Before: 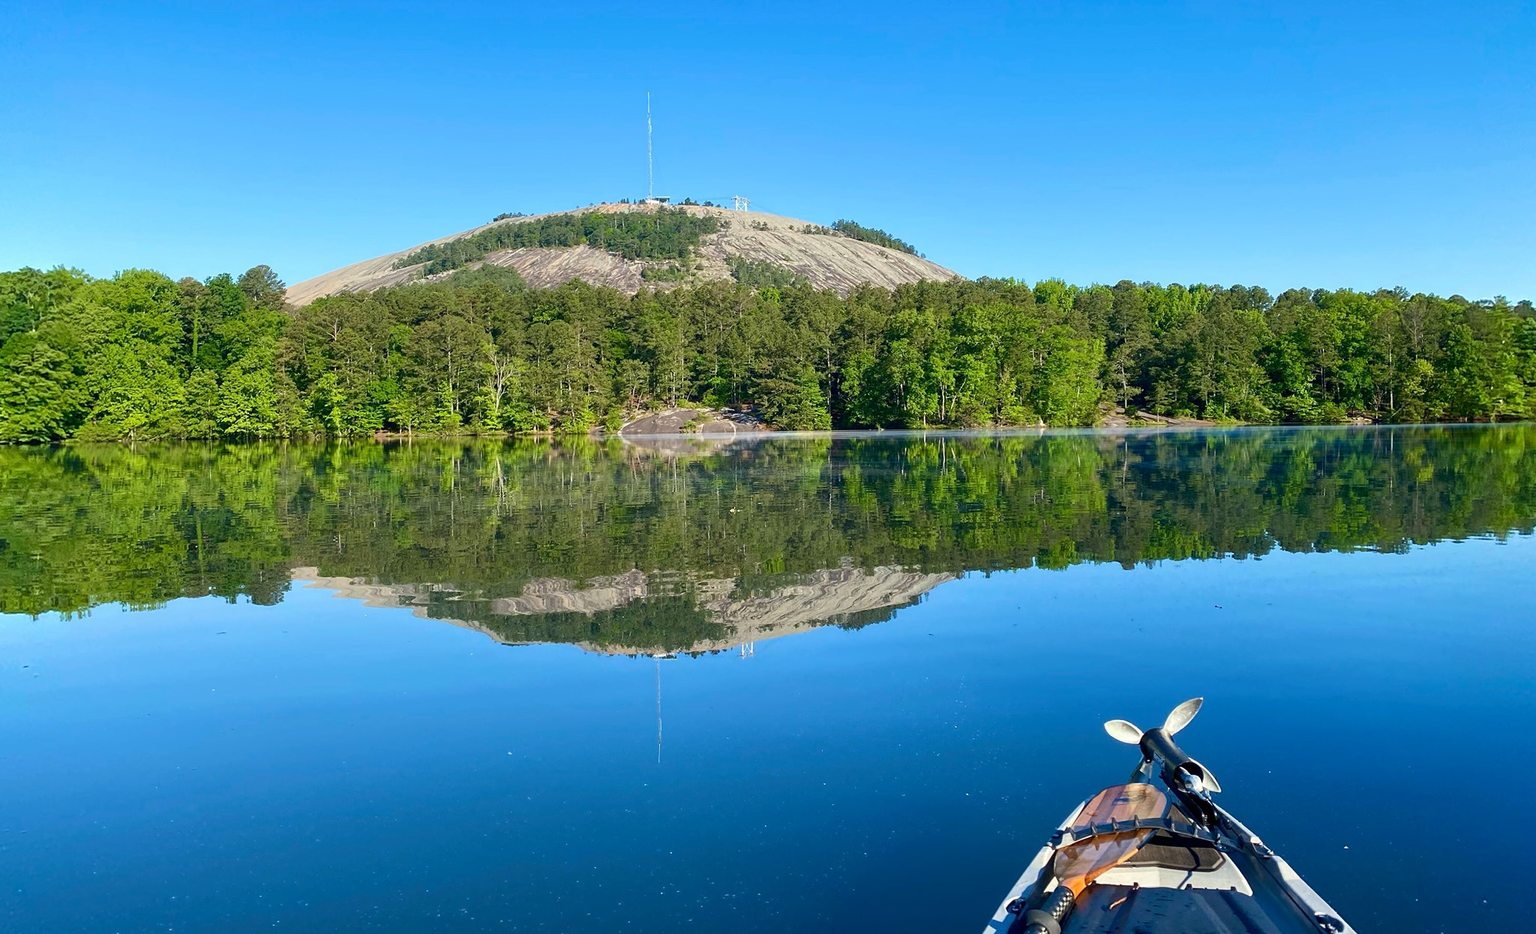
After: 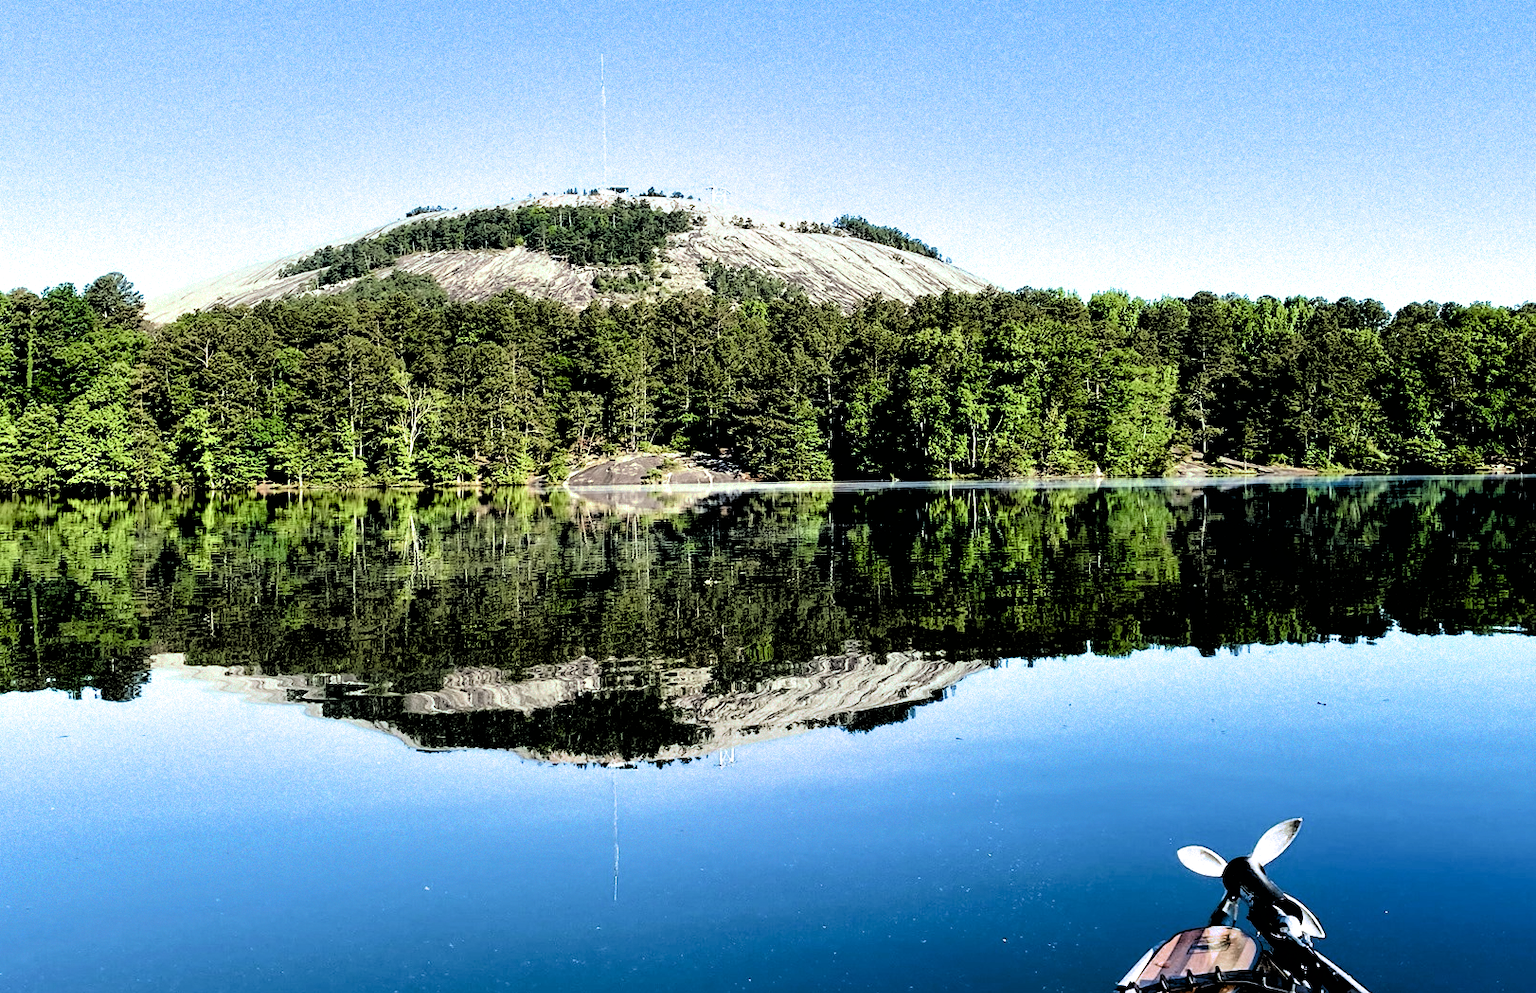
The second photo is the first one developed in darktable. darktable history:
filmic rgb: black relative exposure -1 EV, white relative exposure 2.05 EV, hardness 1.52, contrast 2.25, enable highlight reconstruction true
crop: left 11.225%, top 5.381%, right 9.565%, bottom 10.314%
